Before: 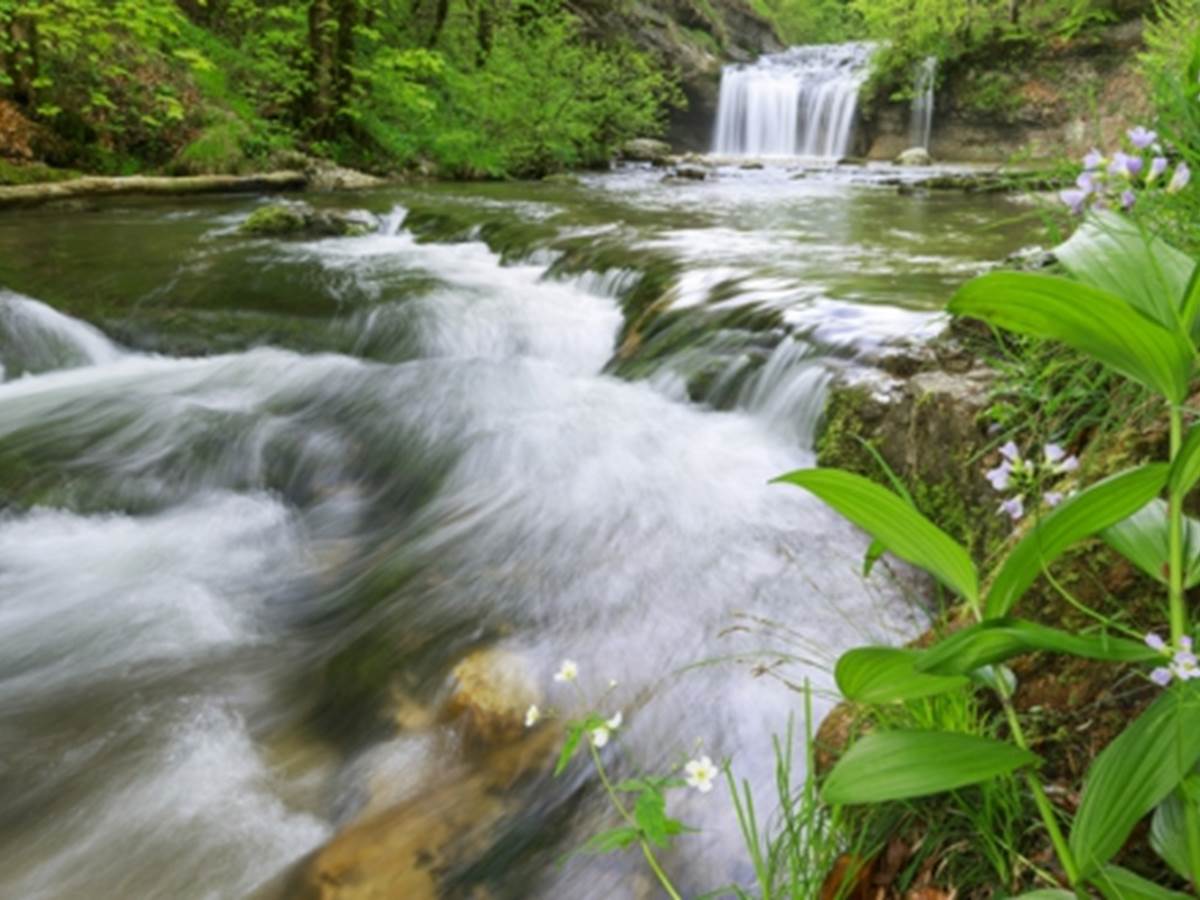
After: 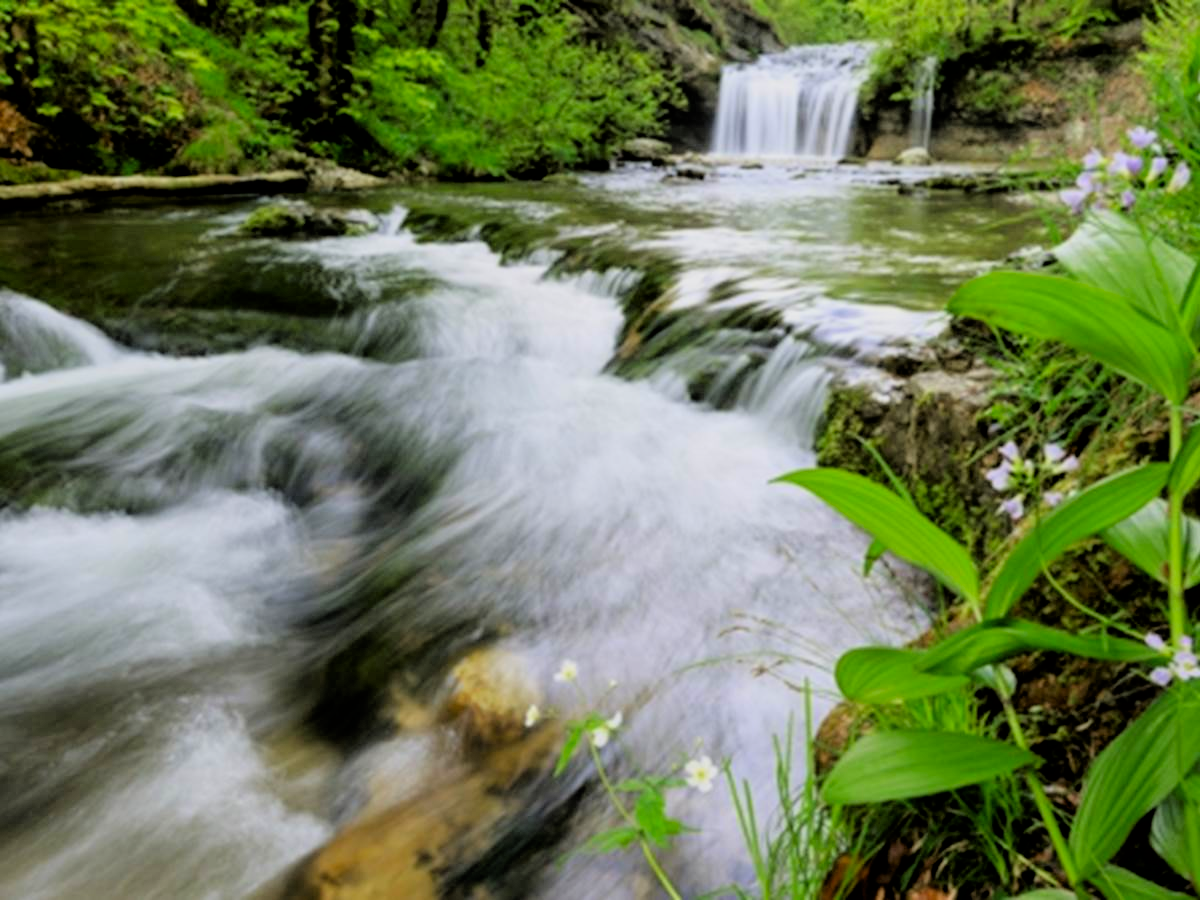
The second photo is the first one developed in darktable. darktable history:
contrast brightness saturation: contrast 0.083, saturation 0.197
filmic rgb: black relative exposure -3.35 EV, white relative exposure 3.45 EV, hardness 2.36, contrast 1.103, color science v6 (2022)
